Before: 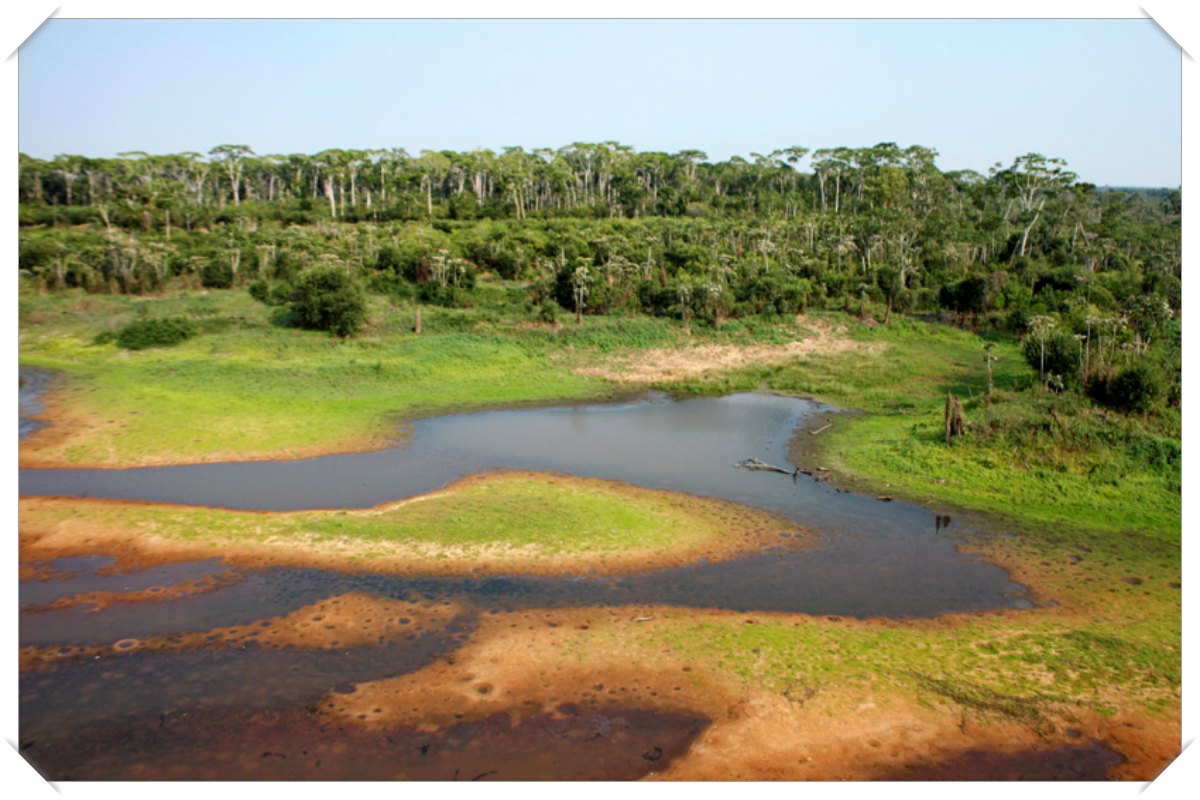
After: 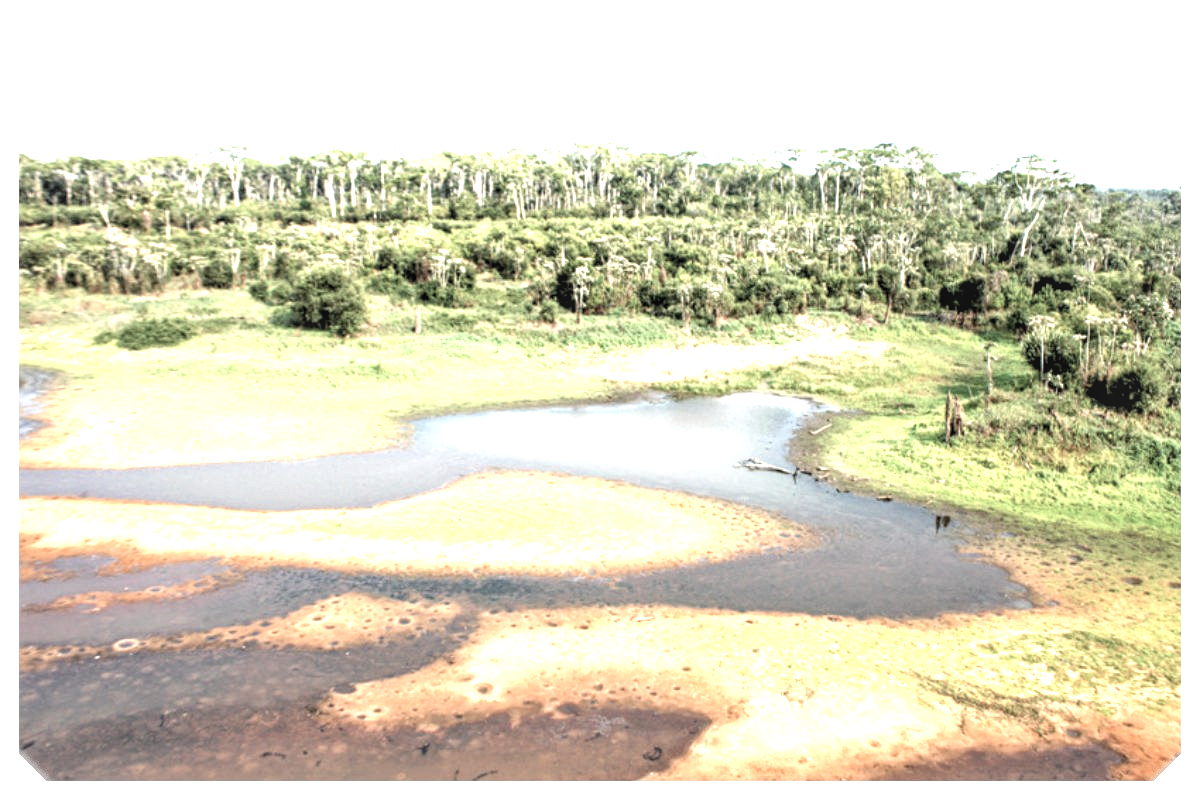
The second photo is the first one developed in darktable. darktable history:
exposure: black level correction 0.001, exposure 1.719 EV, compensate exposure bias true, compensate highlight preservation false
local contrast: on, module defaults
levels: levels [0.073, 0.497, 0.972]
color zones: curves: ch1 [(0, 0.292) (0.001, 0.292) (0.2, 0.264) (0.4, 0.248) (0.6, 0.248) (0.8, 0.264) (0.999, 0.292) (1, 0.292)]
